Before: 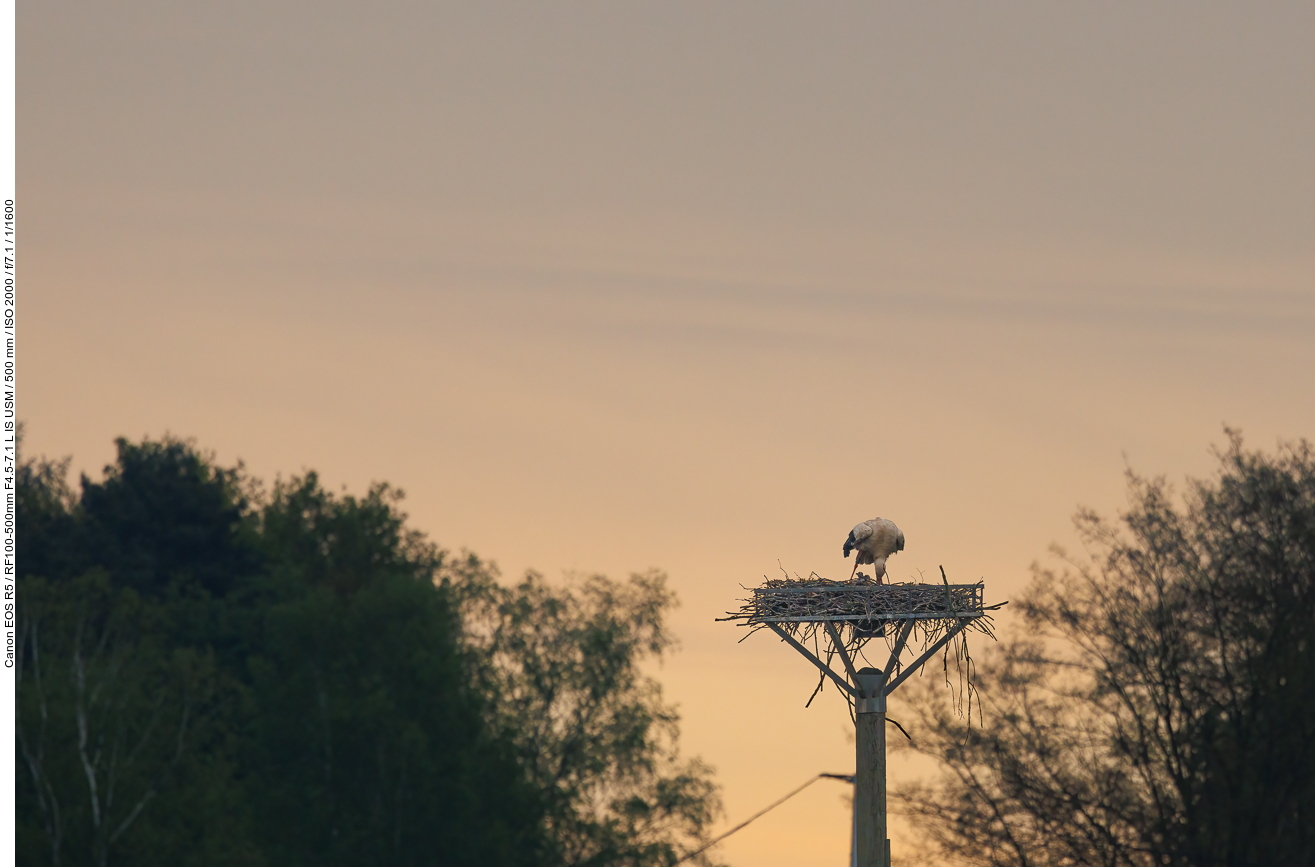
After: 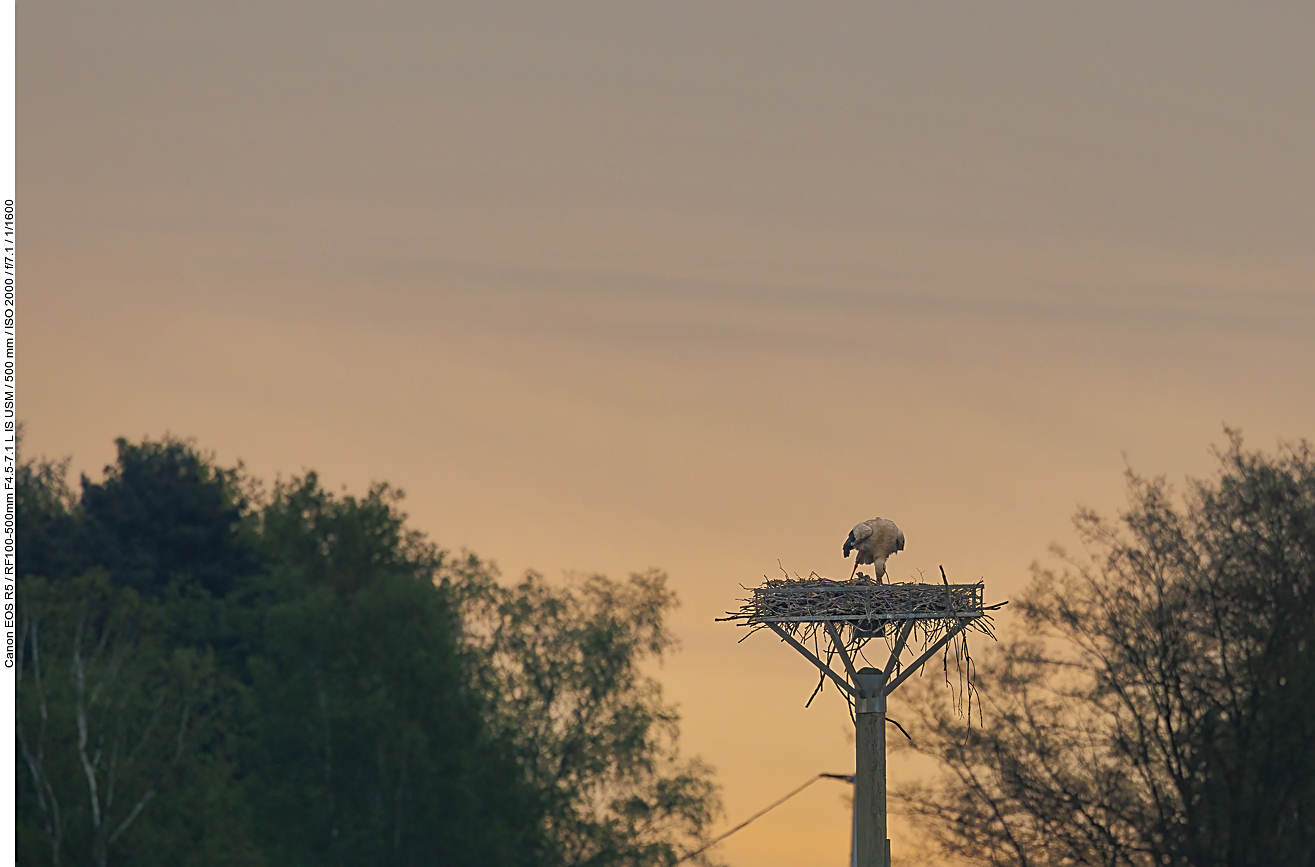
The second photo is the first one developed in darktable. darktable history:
sharpen: on, module defaults
shadows and highlights: shadows 39.36, highlights -59.83
